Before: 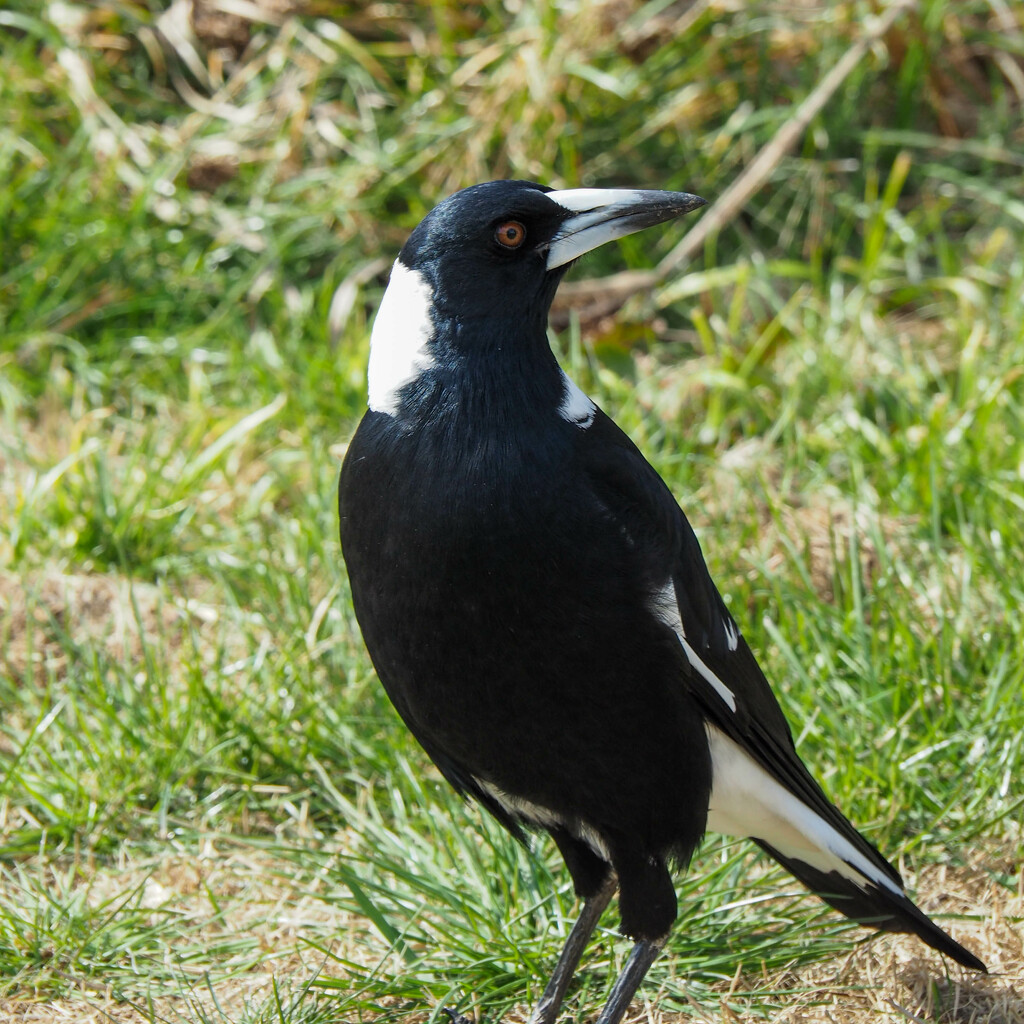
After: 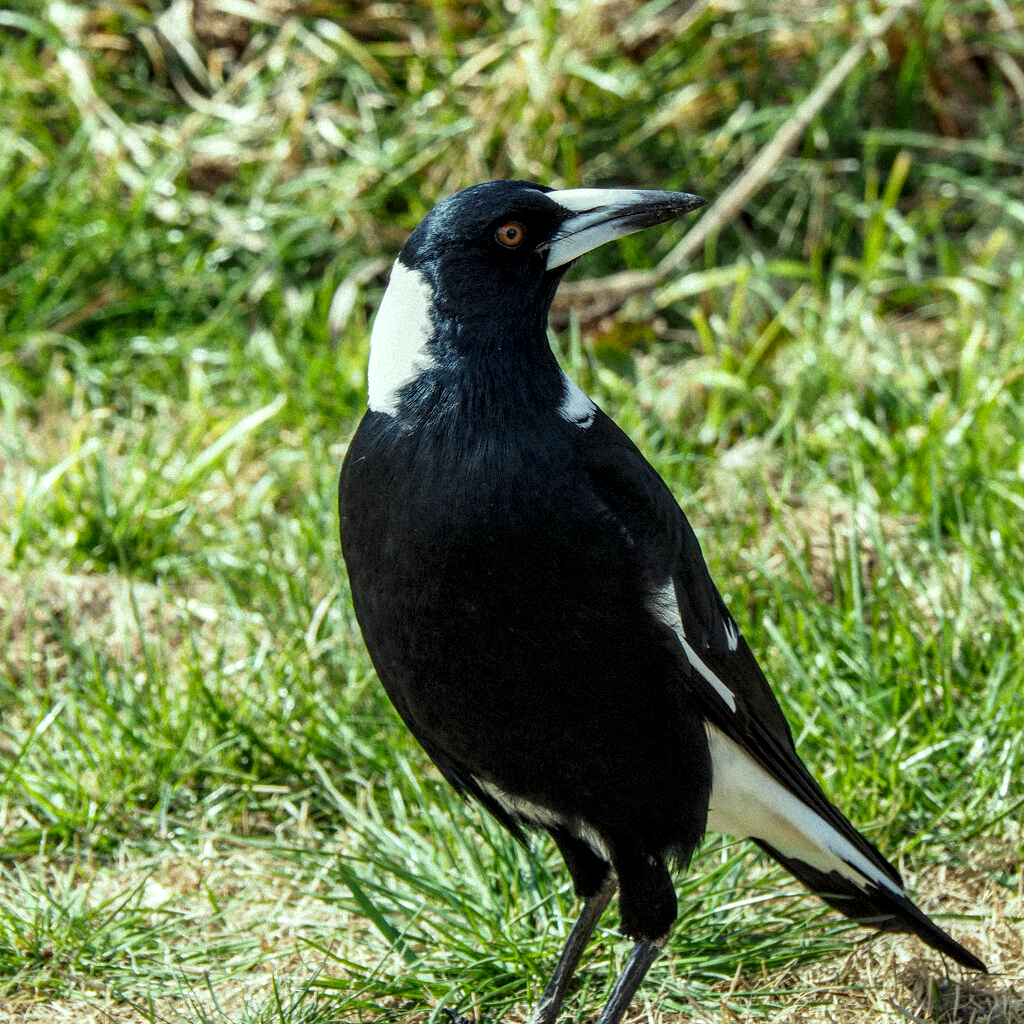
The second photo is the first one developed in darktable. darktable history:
local contrast: detail 150%
color correction: highlights a* -8, highlights b* 3.1
grain: mid-tones bias 0%
